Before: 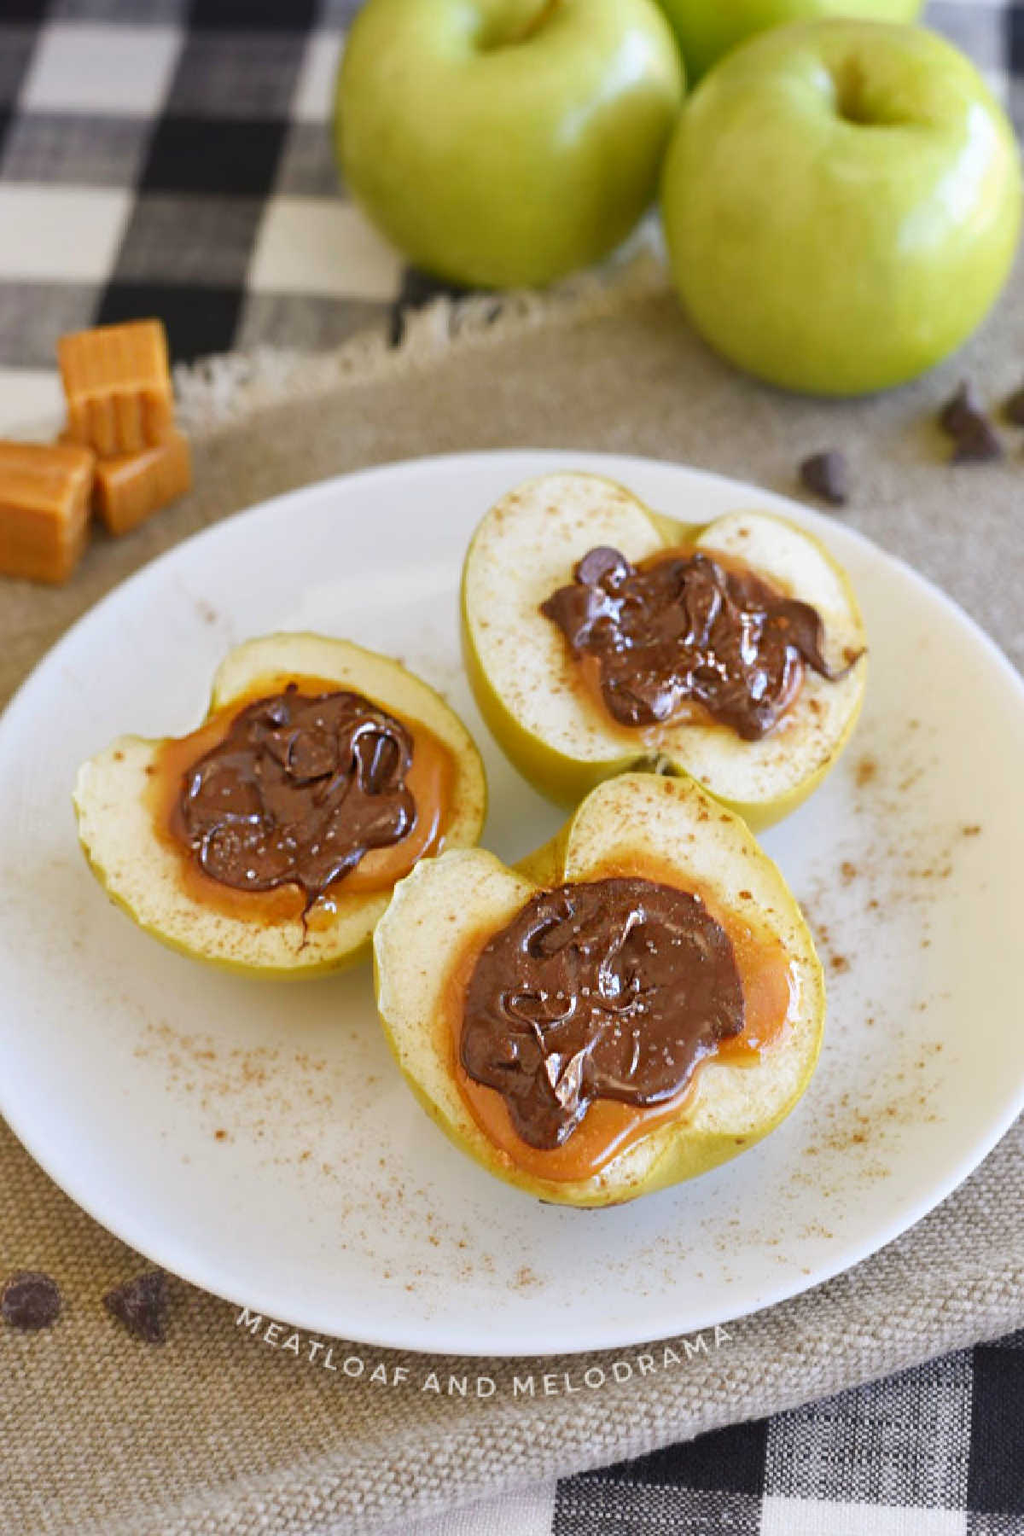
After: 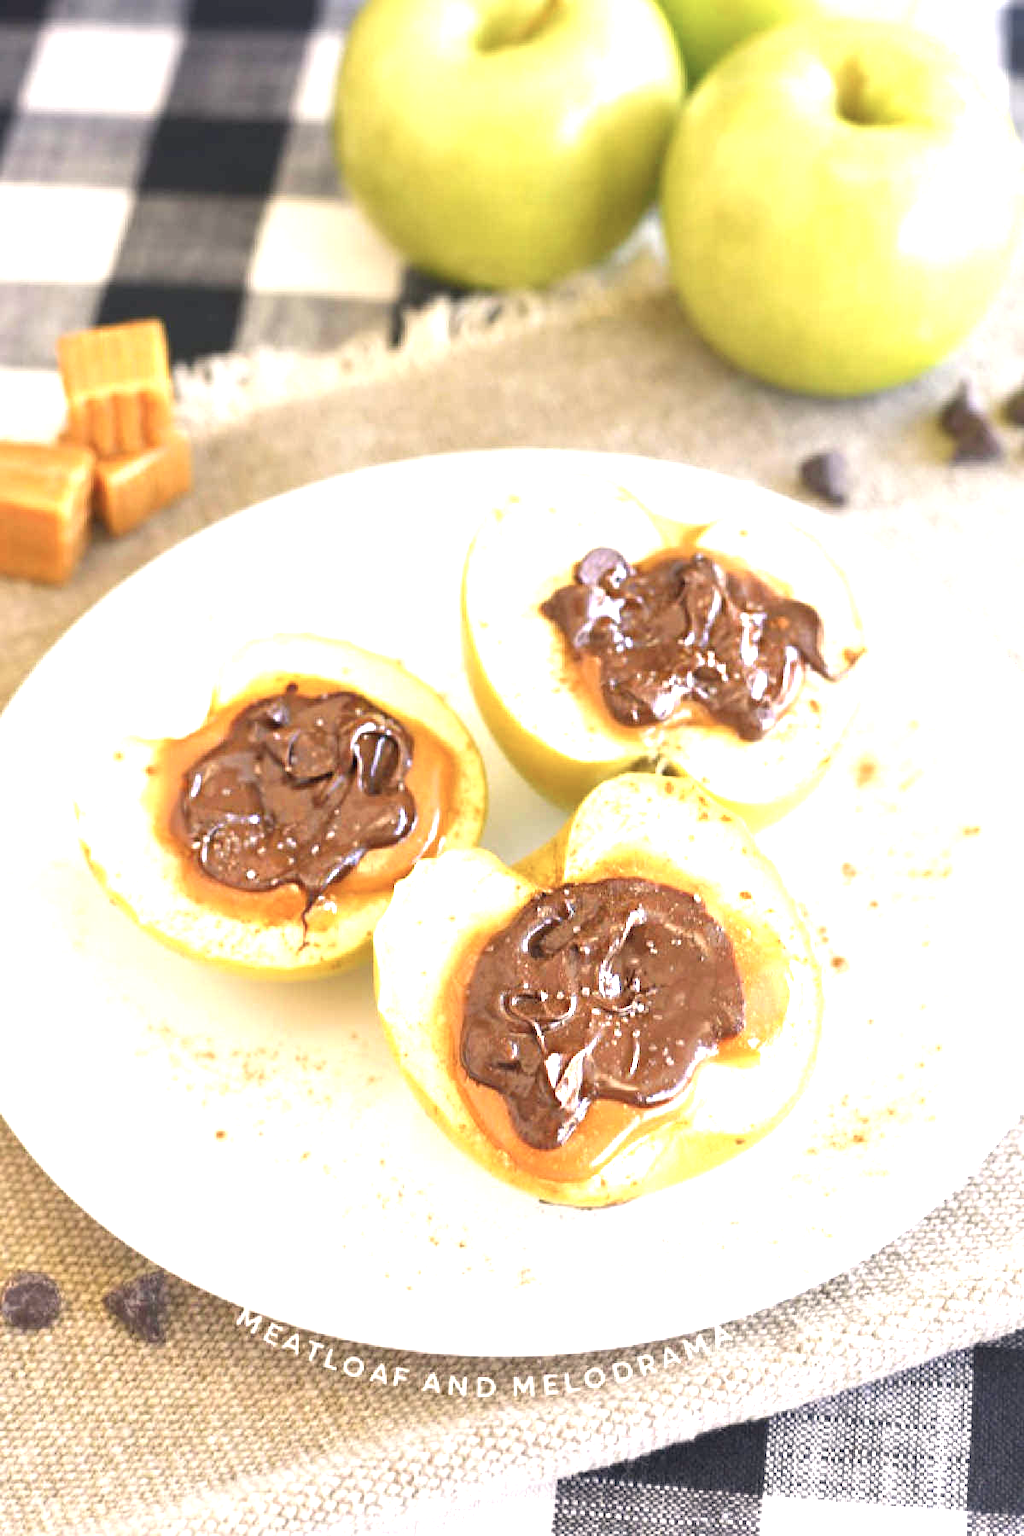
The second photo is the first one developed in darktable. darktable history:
exposure: black level correction 0, exposure 1.475 EV, compensate highlight preservation false
tone equalizer: on, module defaults
color correction: highlights a* 2.84, highlights b* 5.02, shadows a* -1.51, shadows b* -4.83, saturation 0.785
